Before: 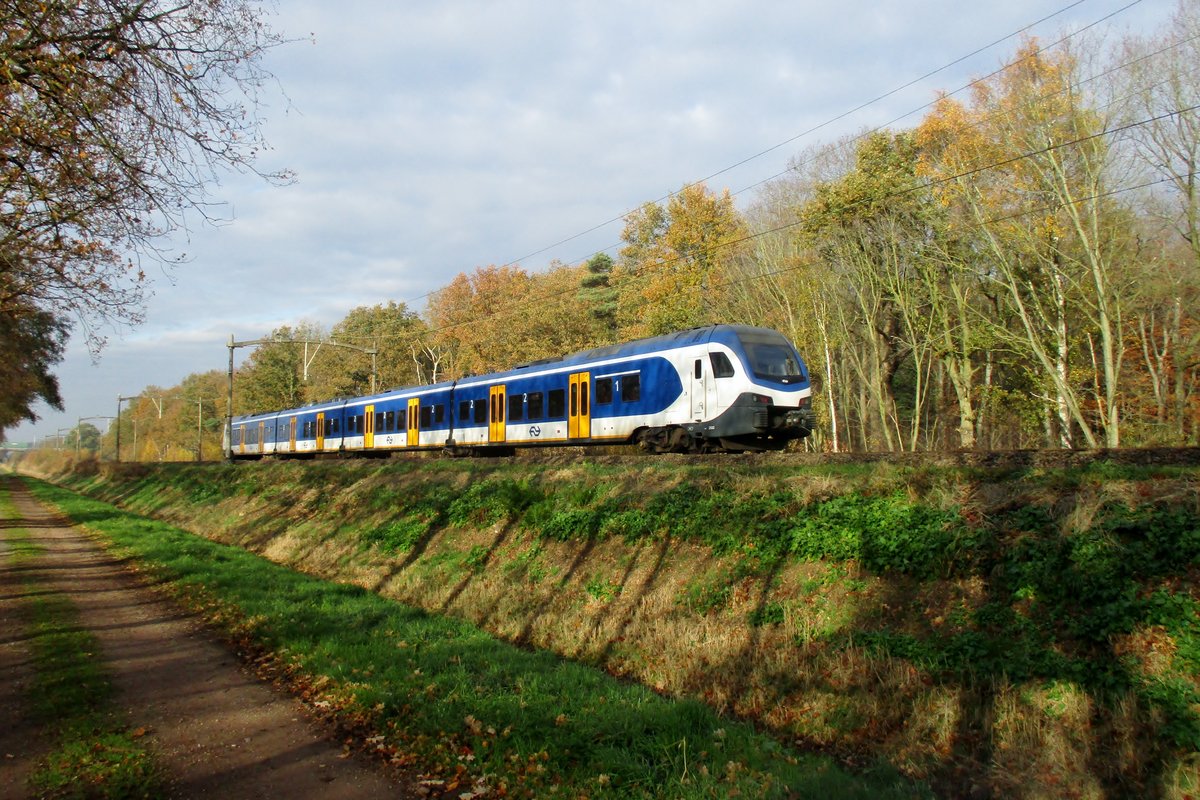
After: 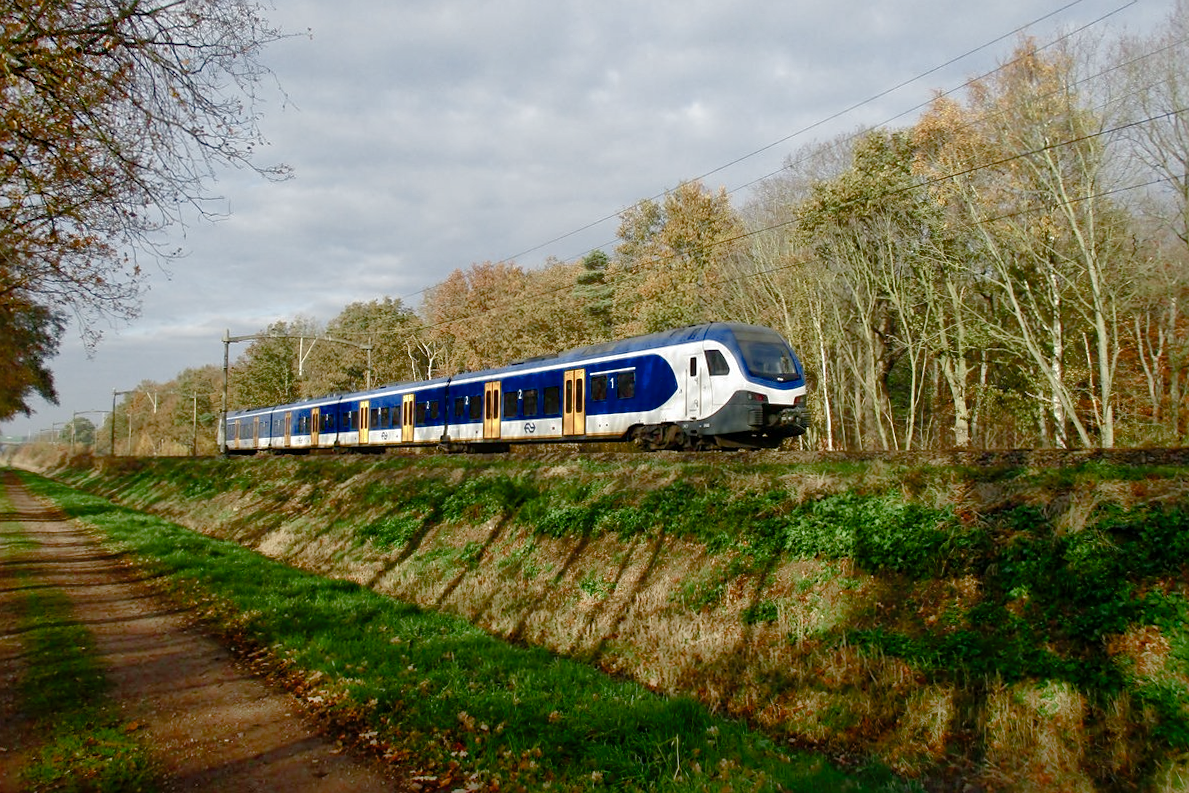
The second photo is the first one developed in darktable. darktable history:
color balance rgb: linear chroma grading › shadows -2.157%, linear chroma grading › highlights -14.891%, linear chroma grading › global chroma -9.673%, linear chroma grading › mid-tones -9.769%, perceptual saturation grading › global saturation 25.076%, perceptual saturation grading › highlights -50.055%, perceptual saturation grading › shadows 31.131%, saturation formula JzAzBz (2021)
crop and rotate: angle -0.332°
shadows and highlights: on, module defaults
sharpen: amount 0.206
